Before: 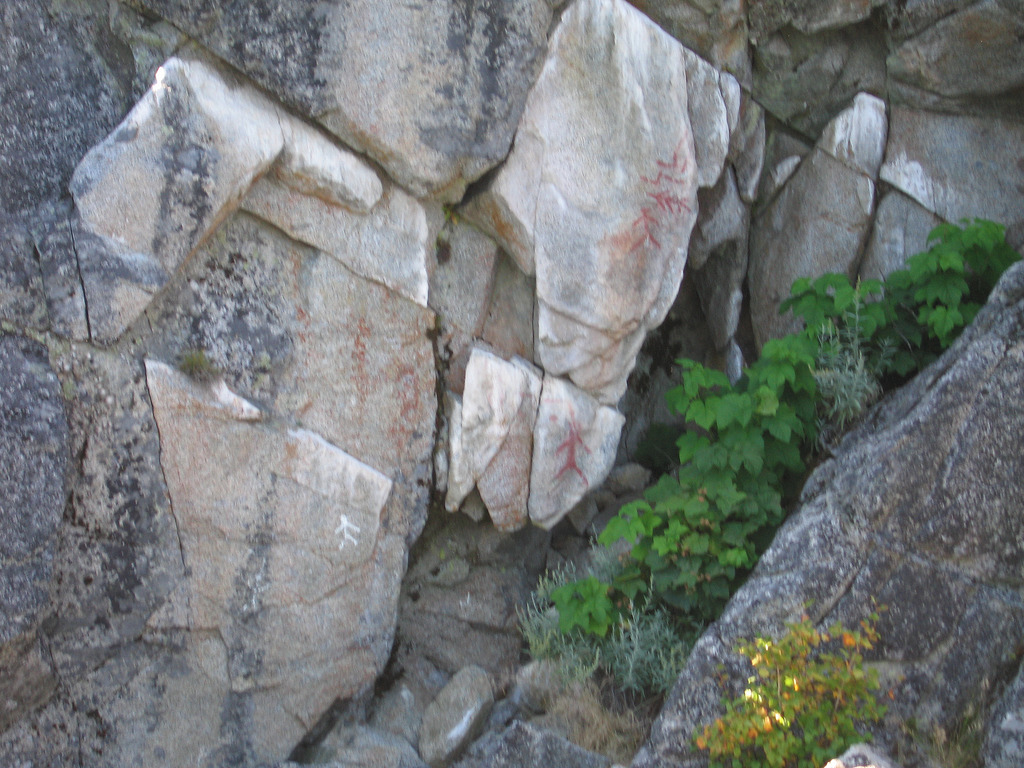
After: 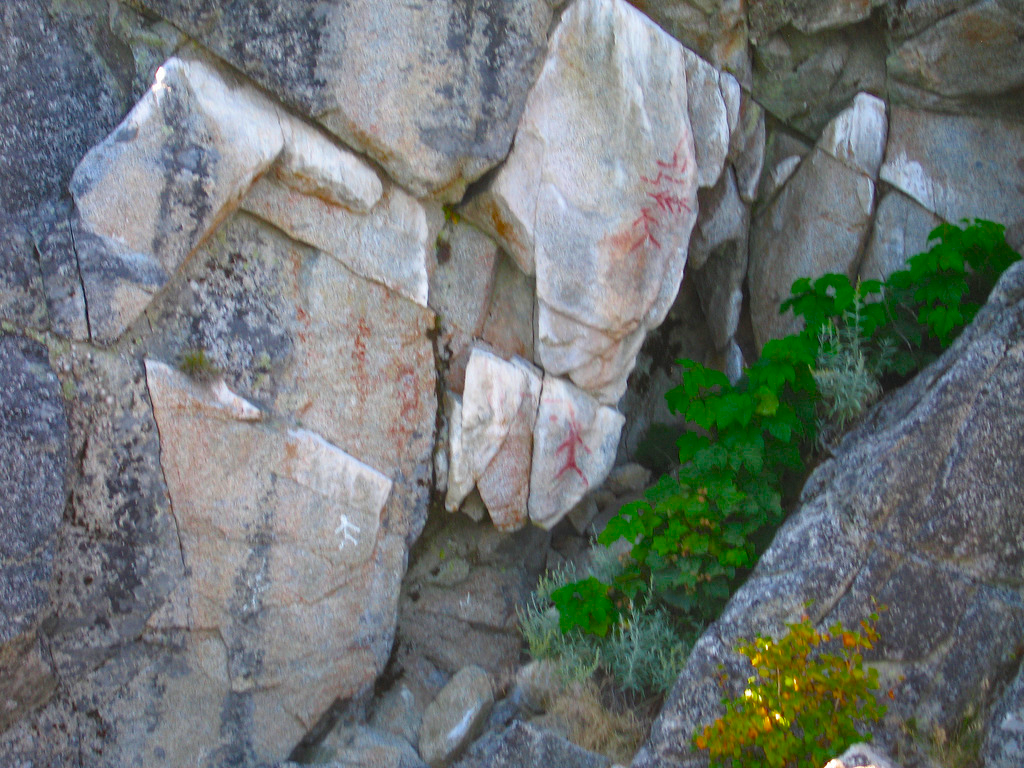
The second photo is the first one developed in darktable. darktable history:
color balance rgb: linear chroma grading › global chroma 9.887%, perceptual saturation grading › global saturation 31.201%, global vibrance 16.446%, saturation formula JzAzBz (2021)
